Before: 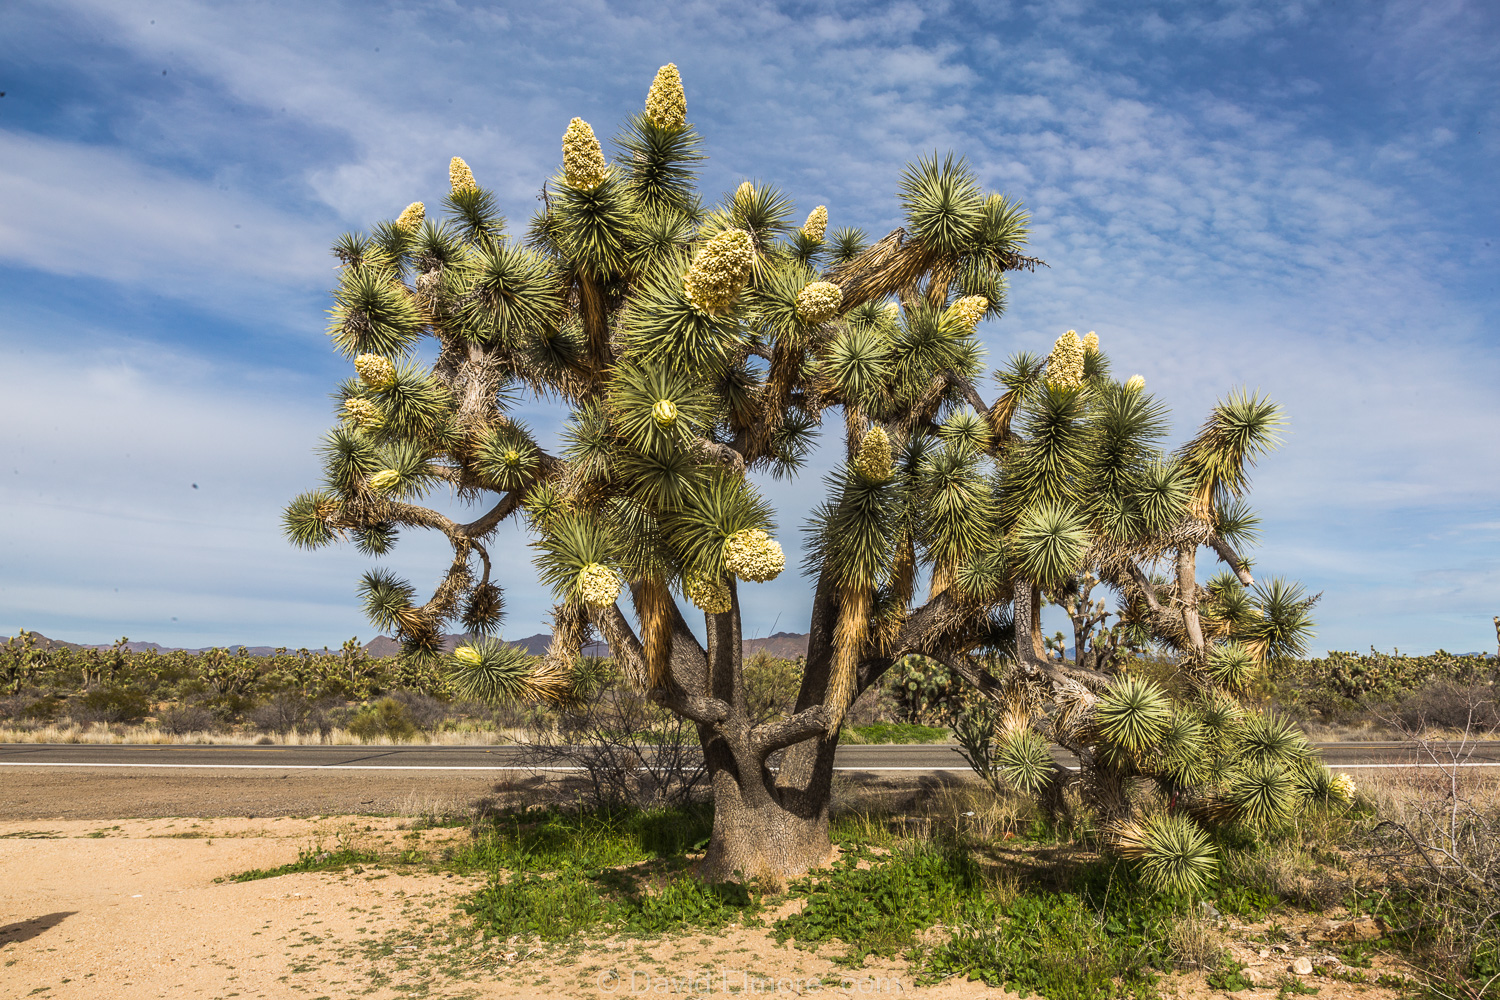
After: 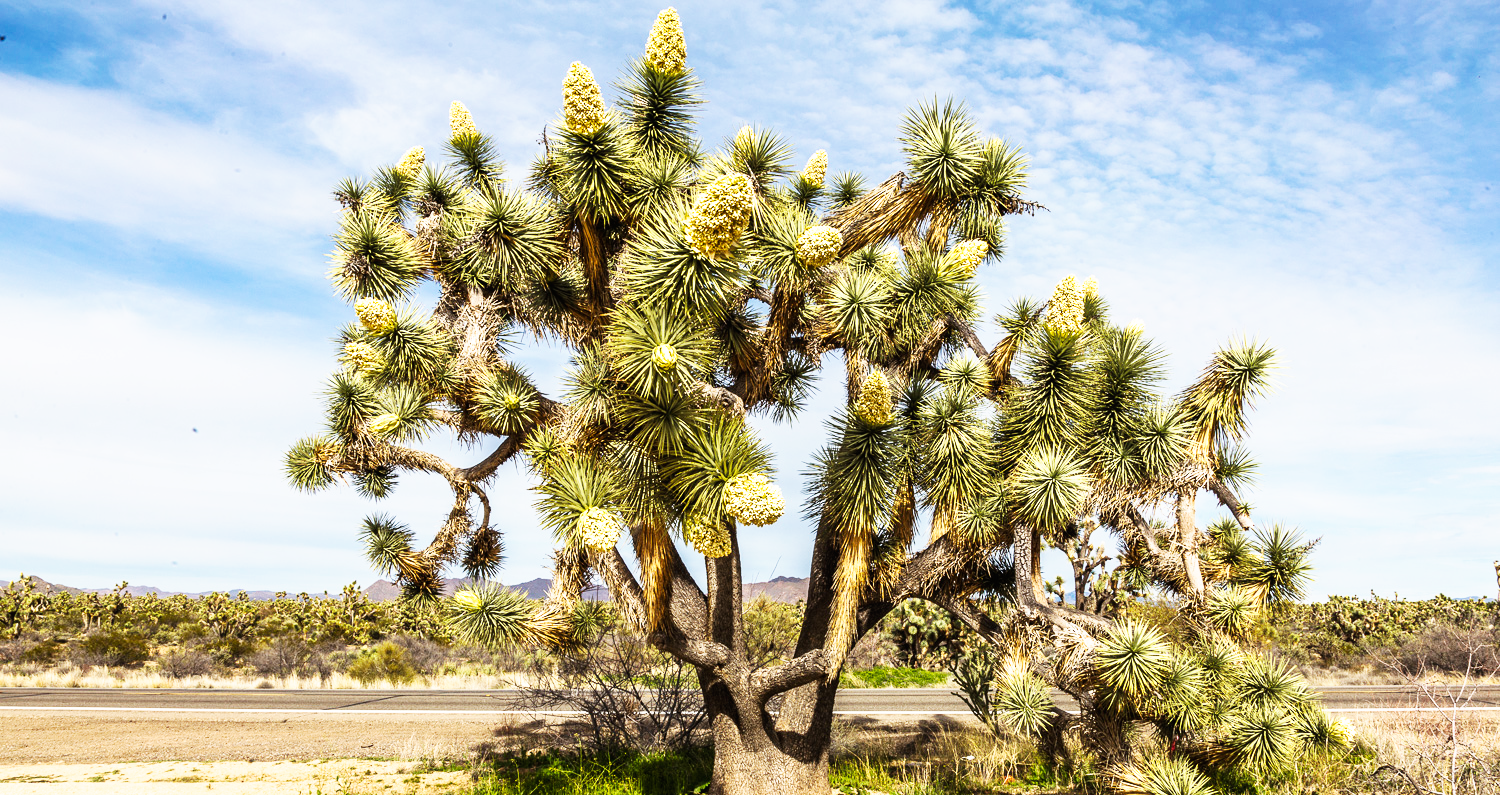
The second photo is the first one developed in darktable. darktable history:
base curve: curves: ch0 [(0, 0) (0.007, 0.004) (0.027, 0.03) (0.046, 0.07) (0.207, 0.54) (0.442, 0.872) (0.673, 0.972) (1, 1)], preserve colors none
crop and rotate: top 5.668%, bottom 14.797%
